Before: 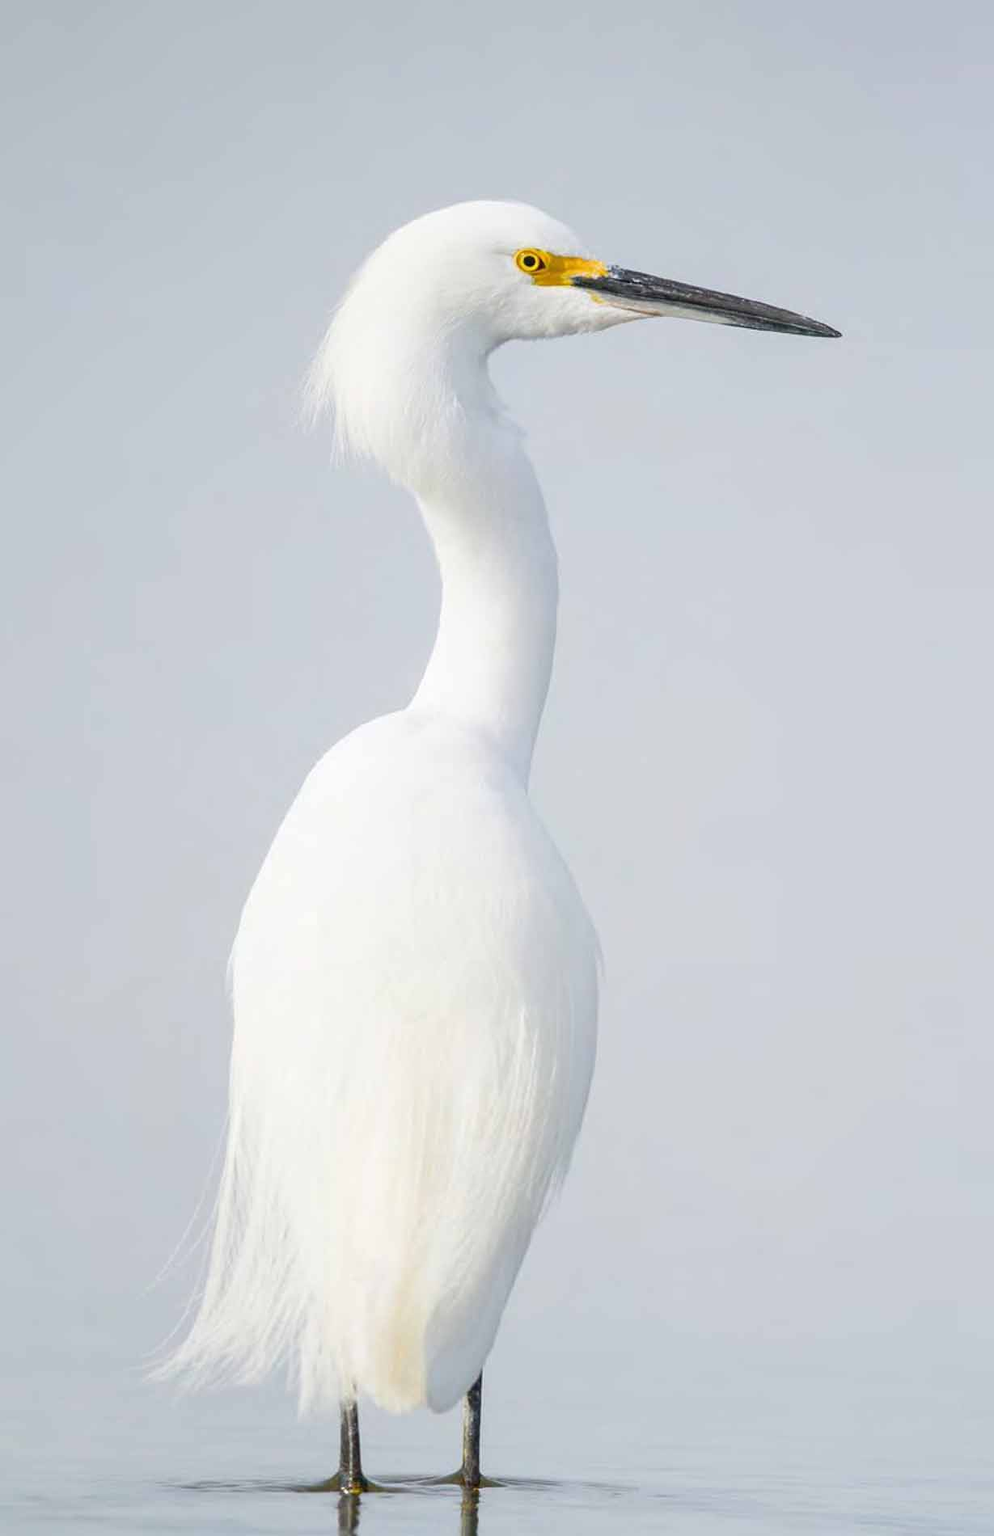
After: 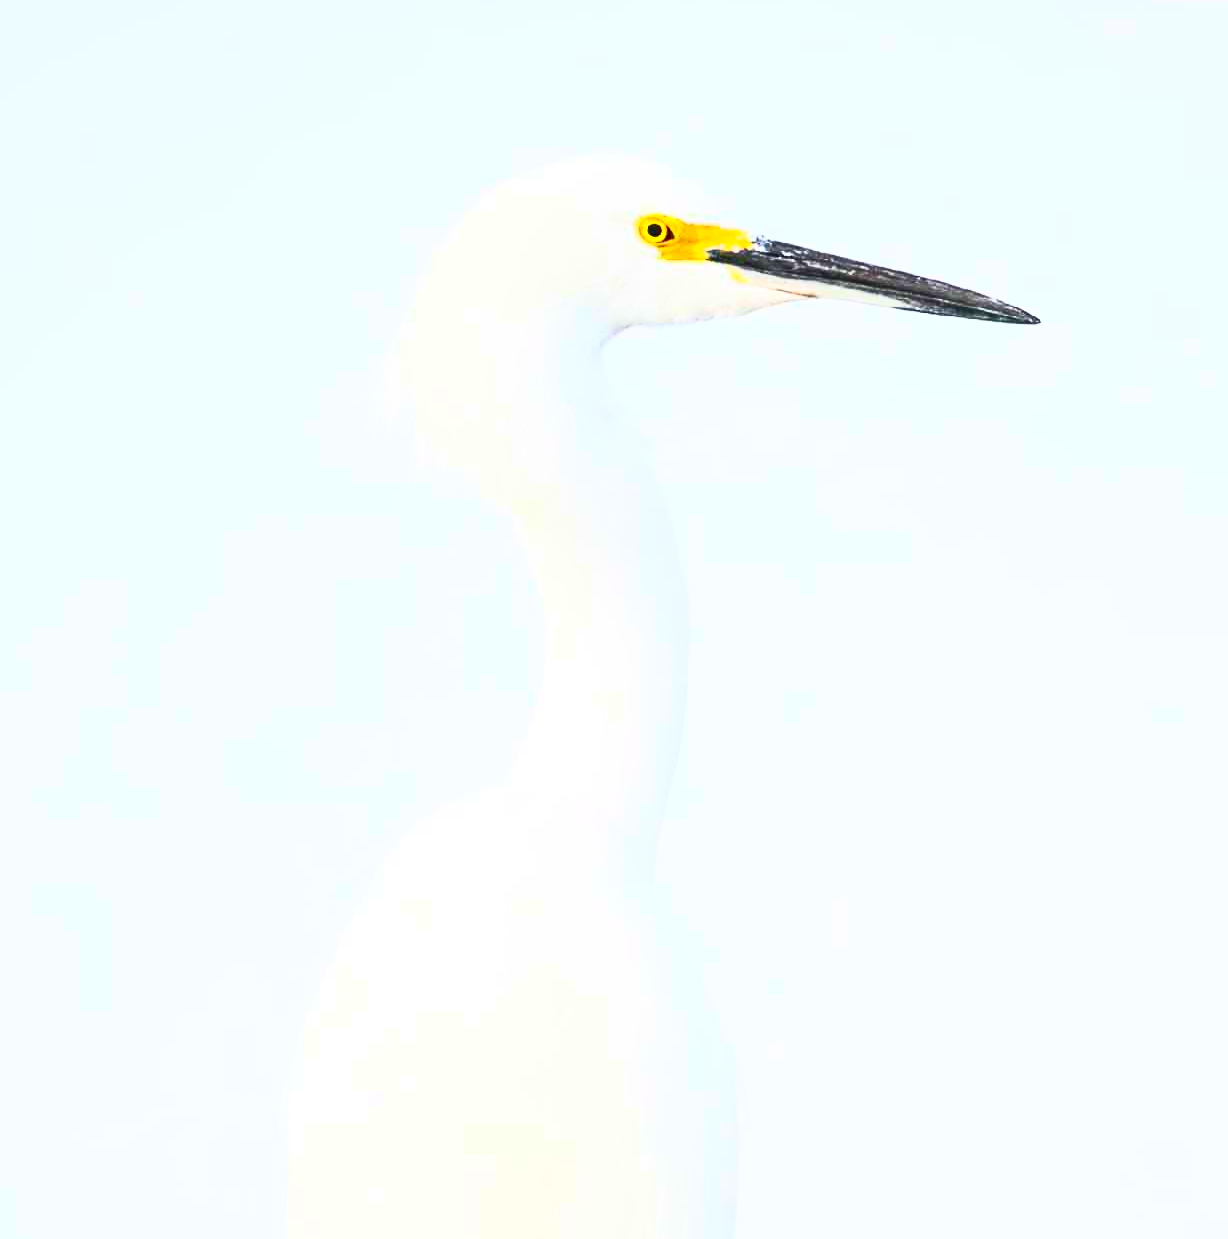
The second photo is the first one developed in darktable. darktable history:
crop and rotate: top 4.973%, bottom 29.773%
contrast brightness saturation: contrast 0.824, brightness 0.599, saturation 0.608
